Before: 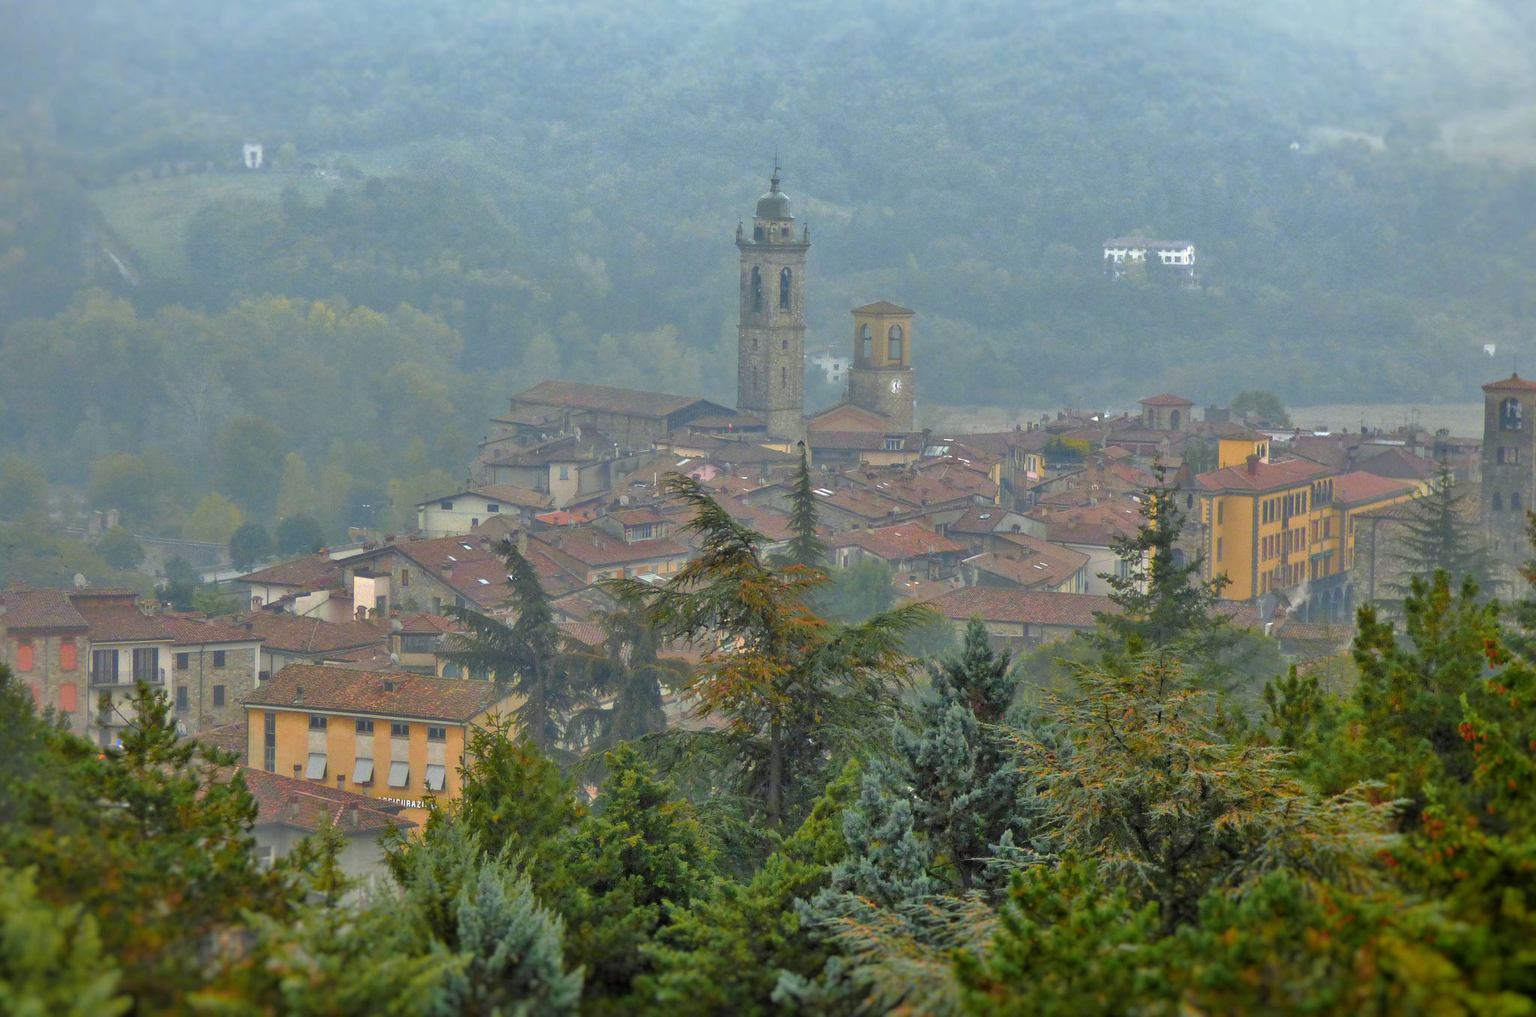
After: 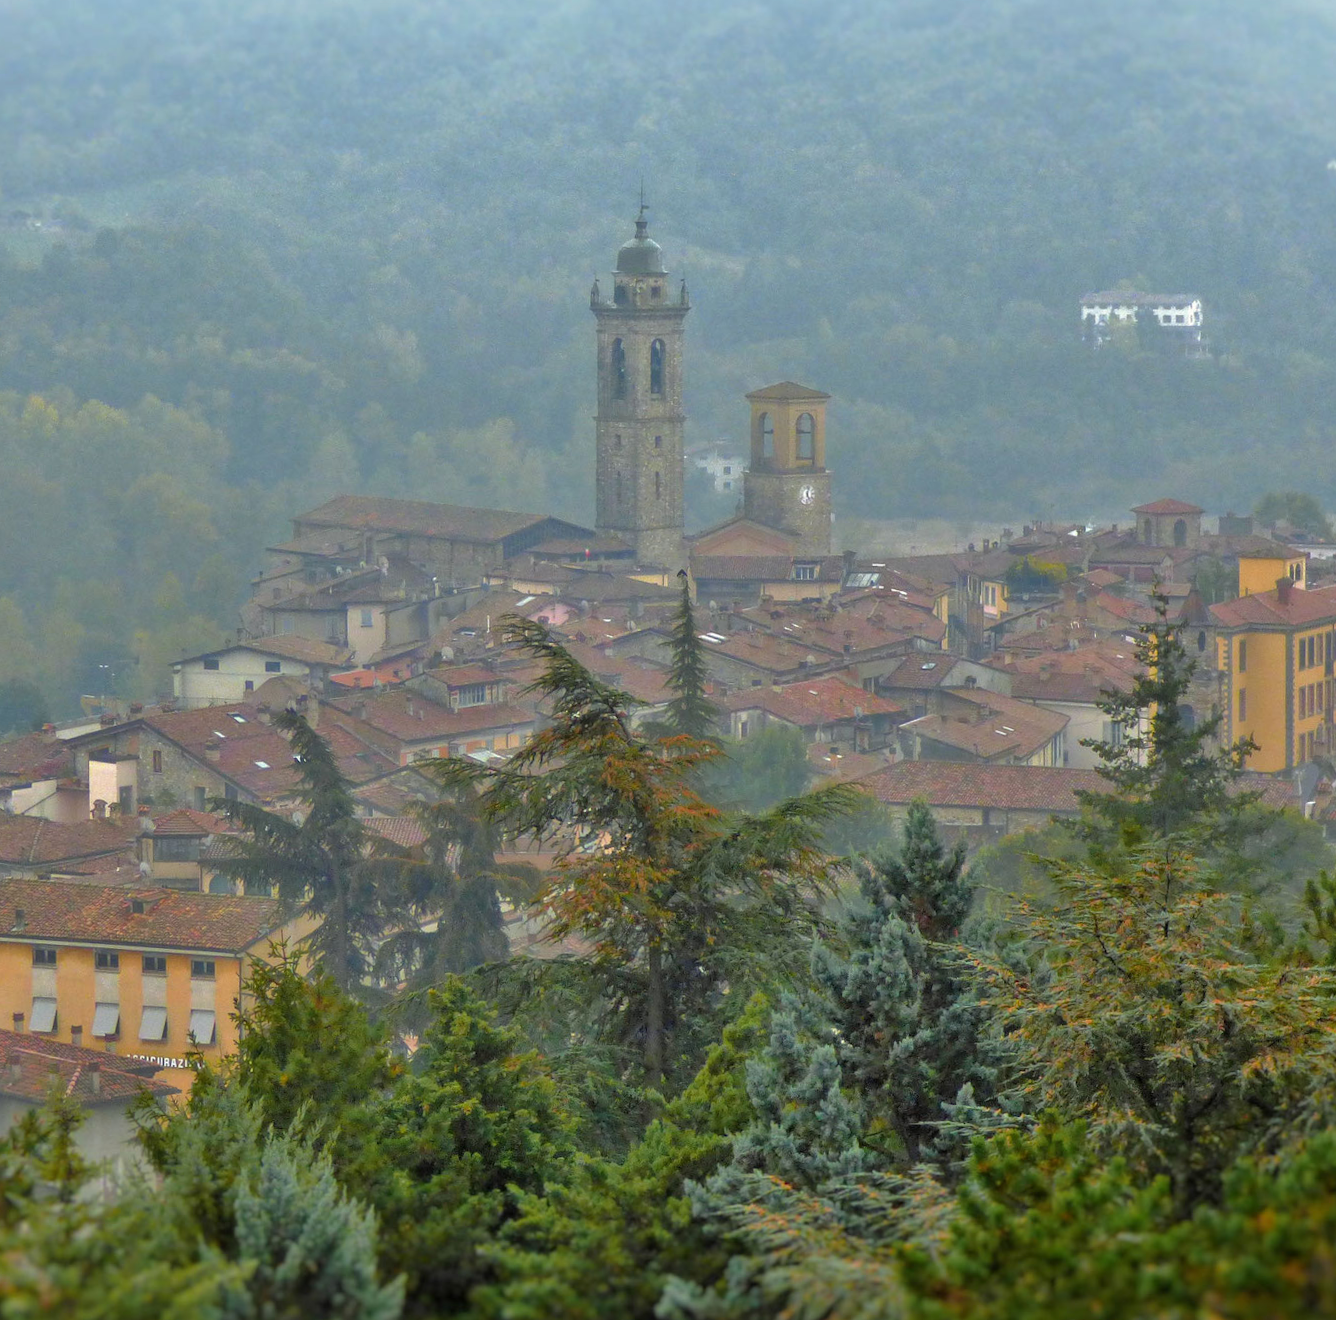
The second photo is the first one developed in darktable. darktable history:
rotate and perspective: rotation -1°, crop left 0.011, crop right 0.989, crop top 0.025, crop bottom 0.975
crop and rotate: left 18.442%, right 15.508%
